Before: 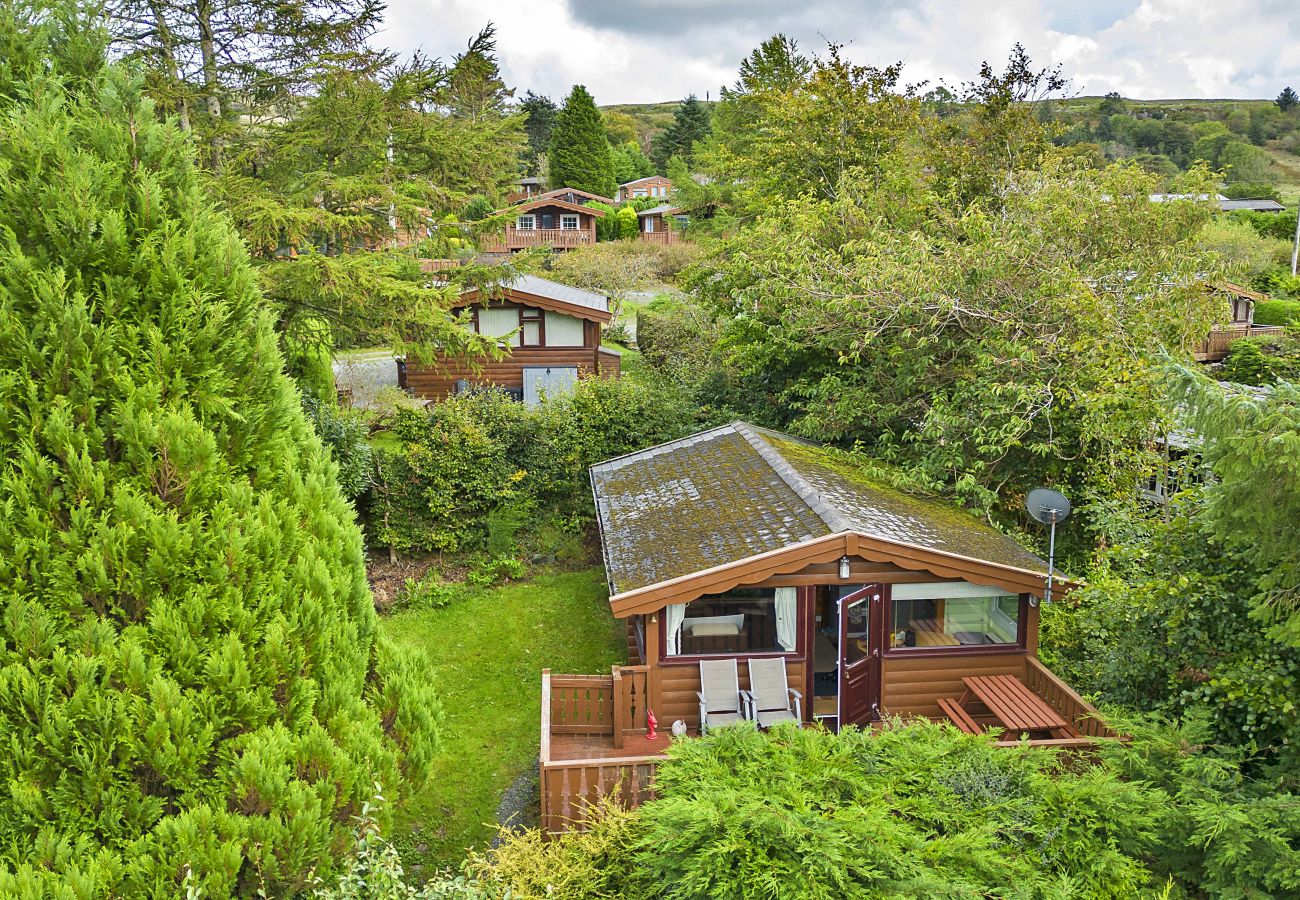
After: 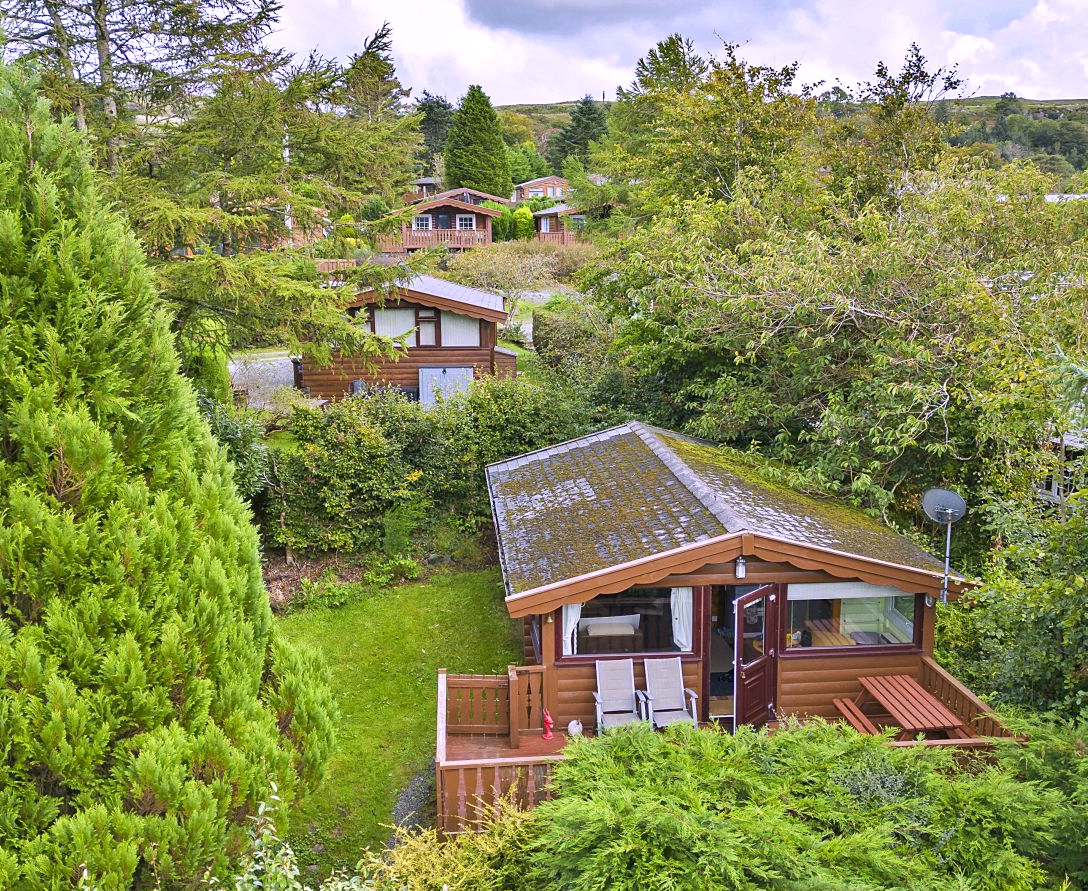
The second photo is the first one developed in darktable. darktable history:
crop: left 8.026%, right 7.374%
white balance: red 1.042, blue 1.17
